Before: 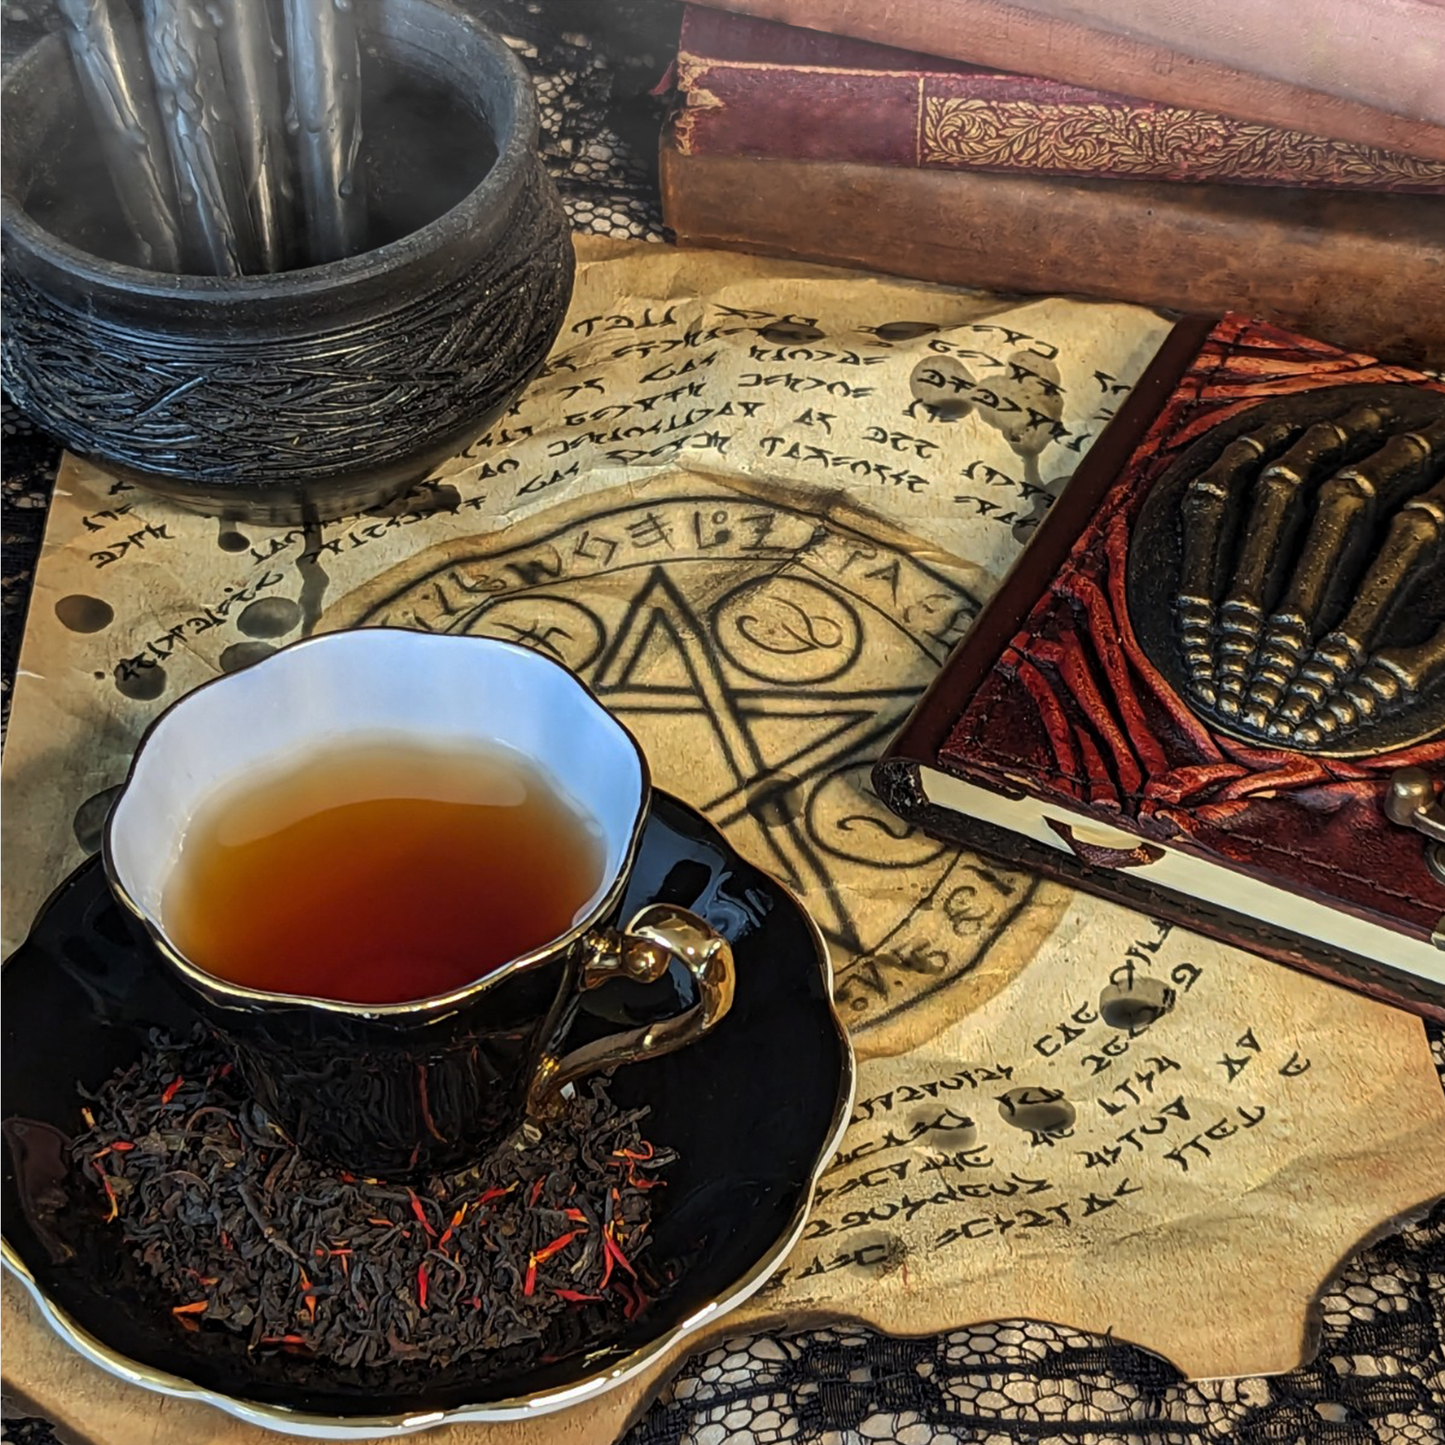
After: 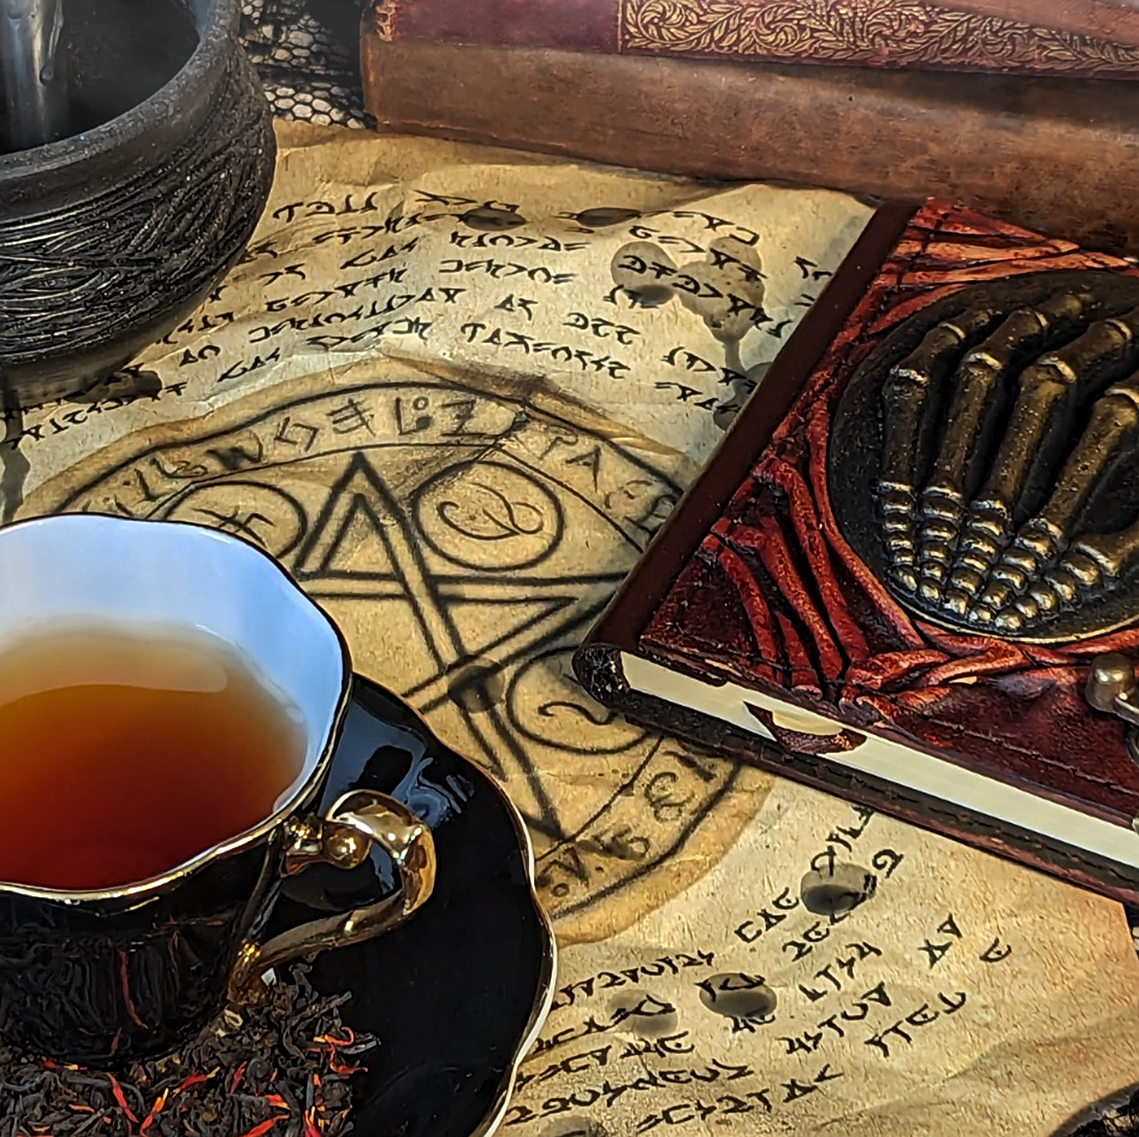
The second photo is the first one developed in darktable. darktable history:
sharpen: on, module defaults
crop and rotate: left 20.74%, top 7.912%, right 0.375%, bottom 13.378%
